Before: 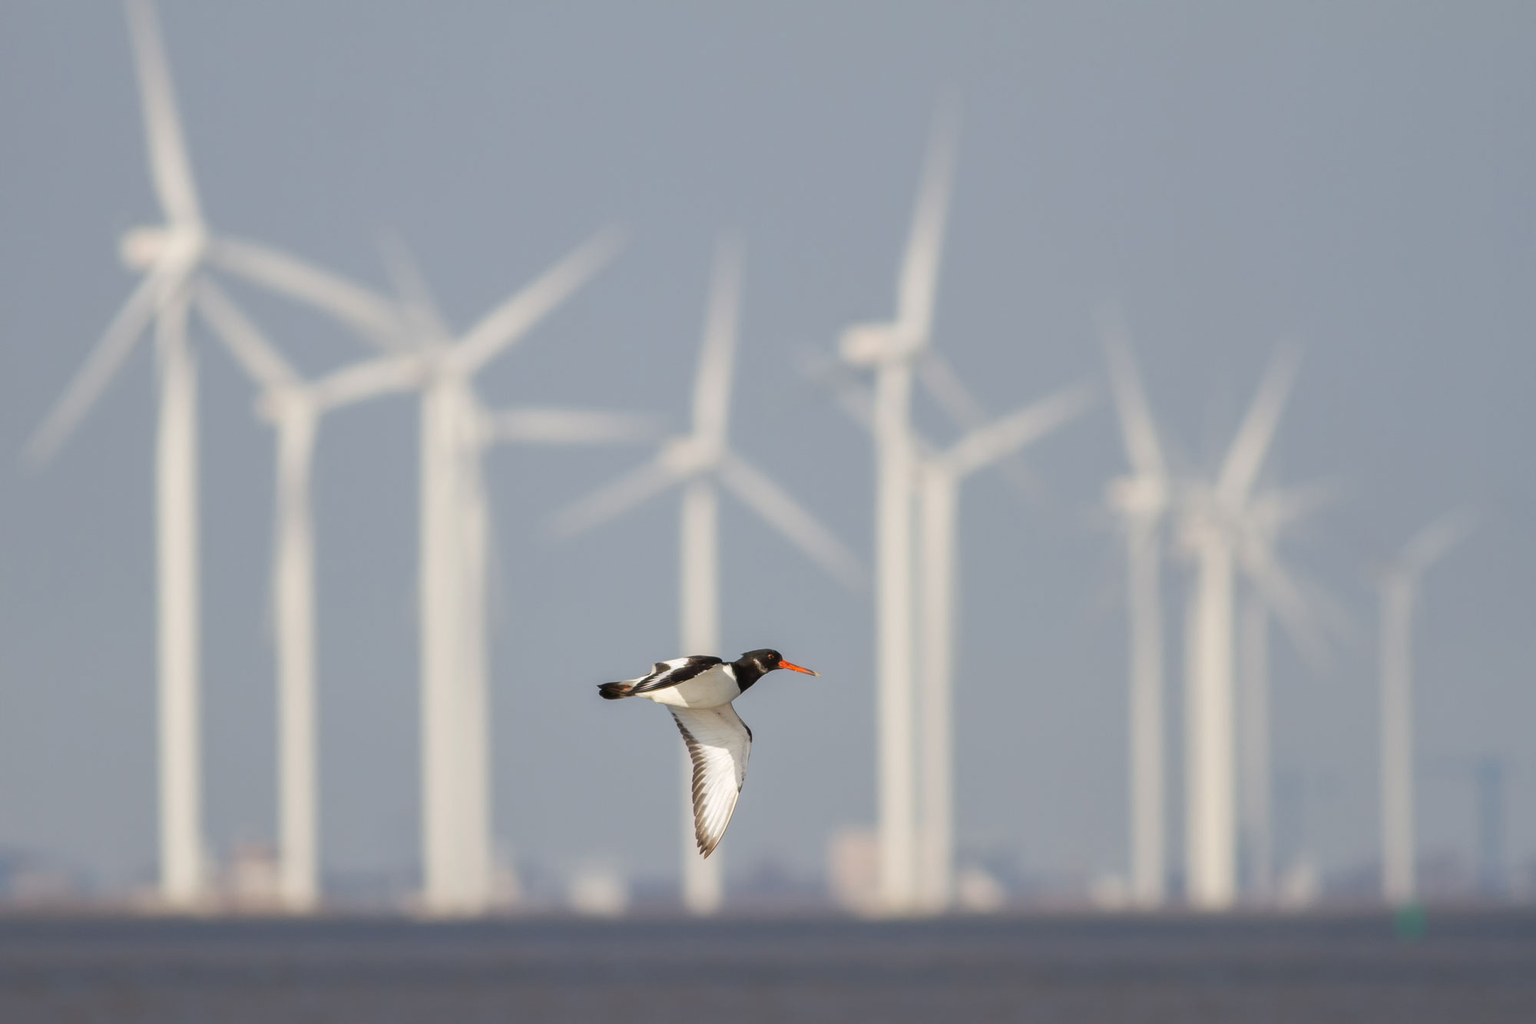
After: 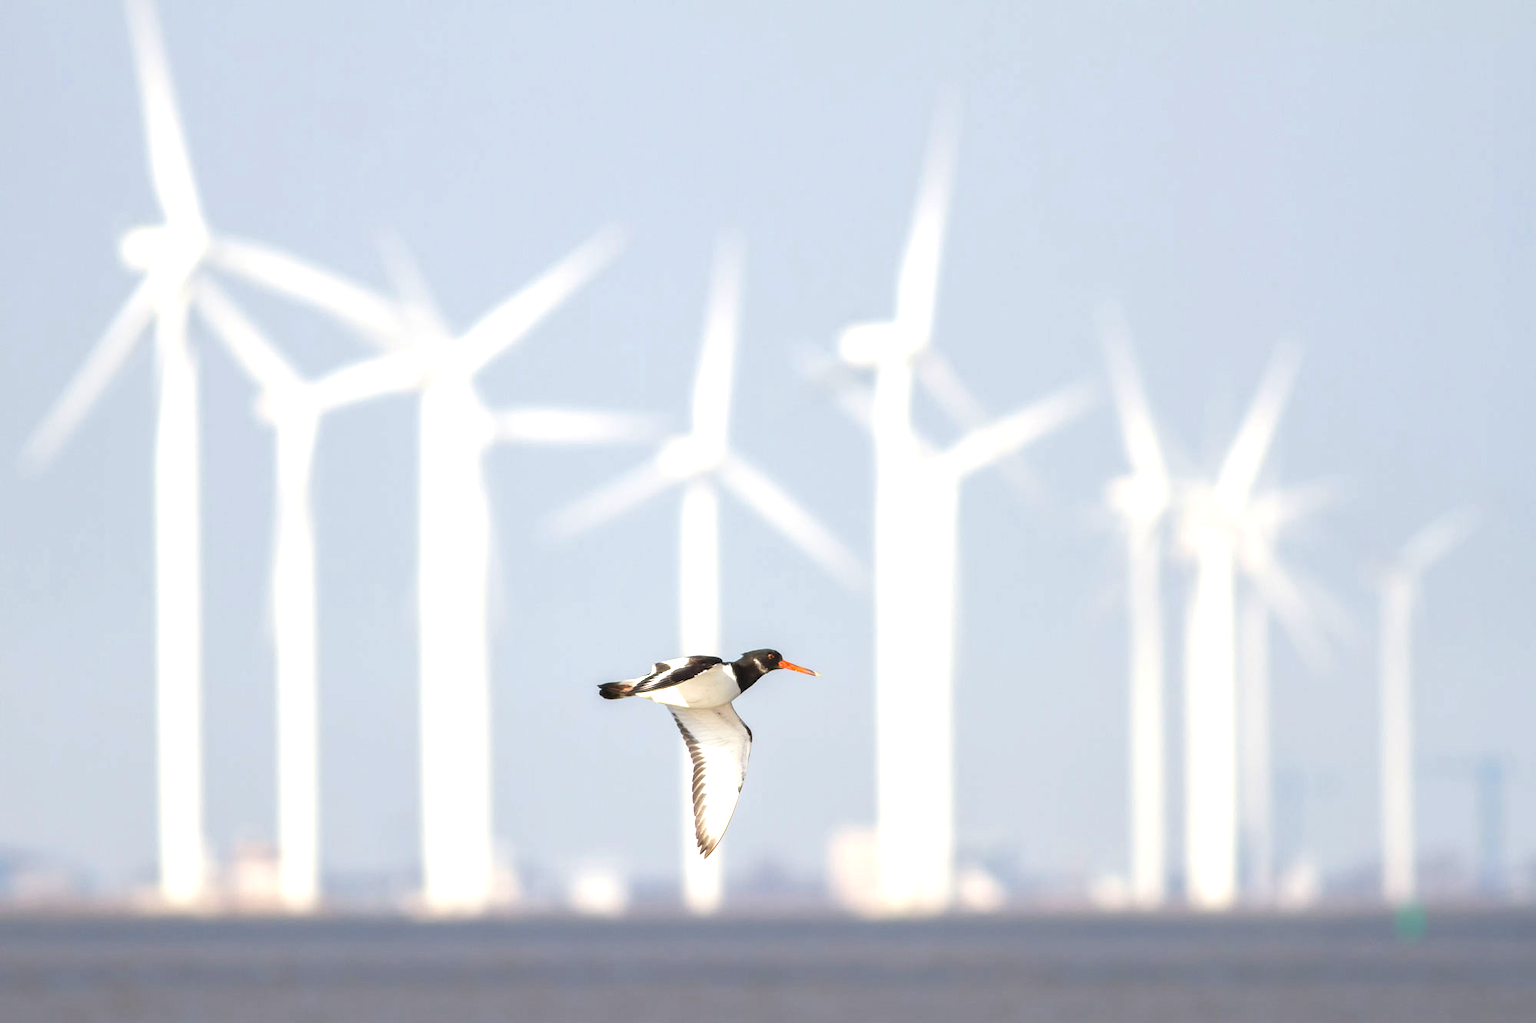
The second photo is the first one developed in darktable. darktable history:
exposure: exposure 1.089 EV, compensate highlight preservation false
